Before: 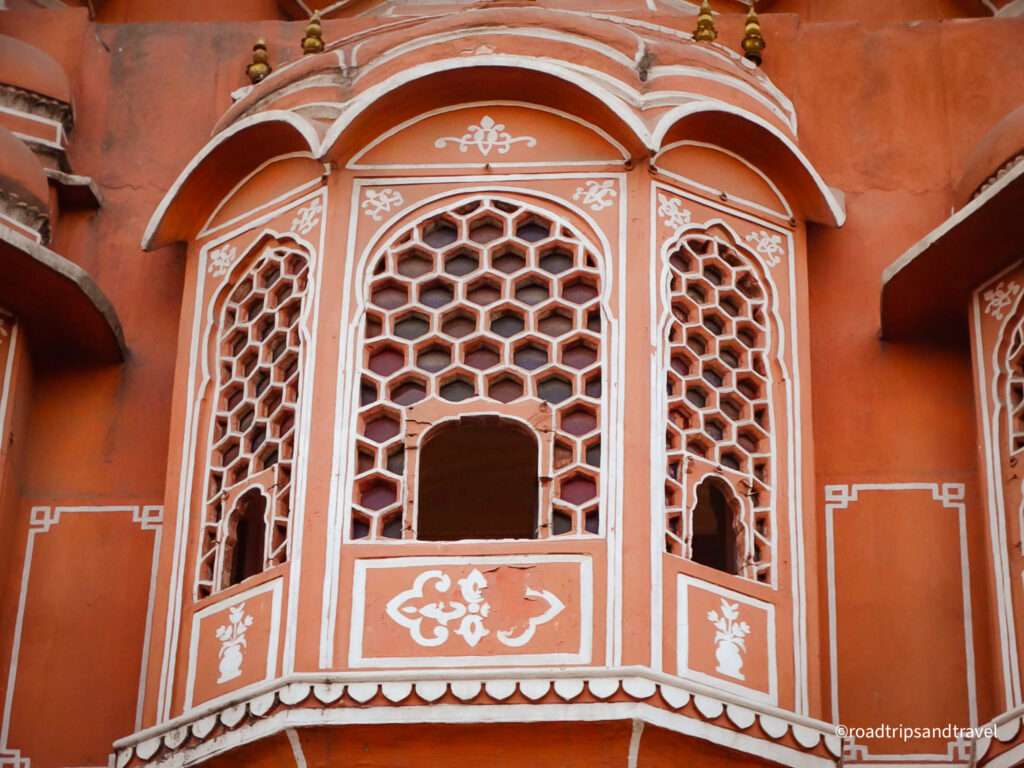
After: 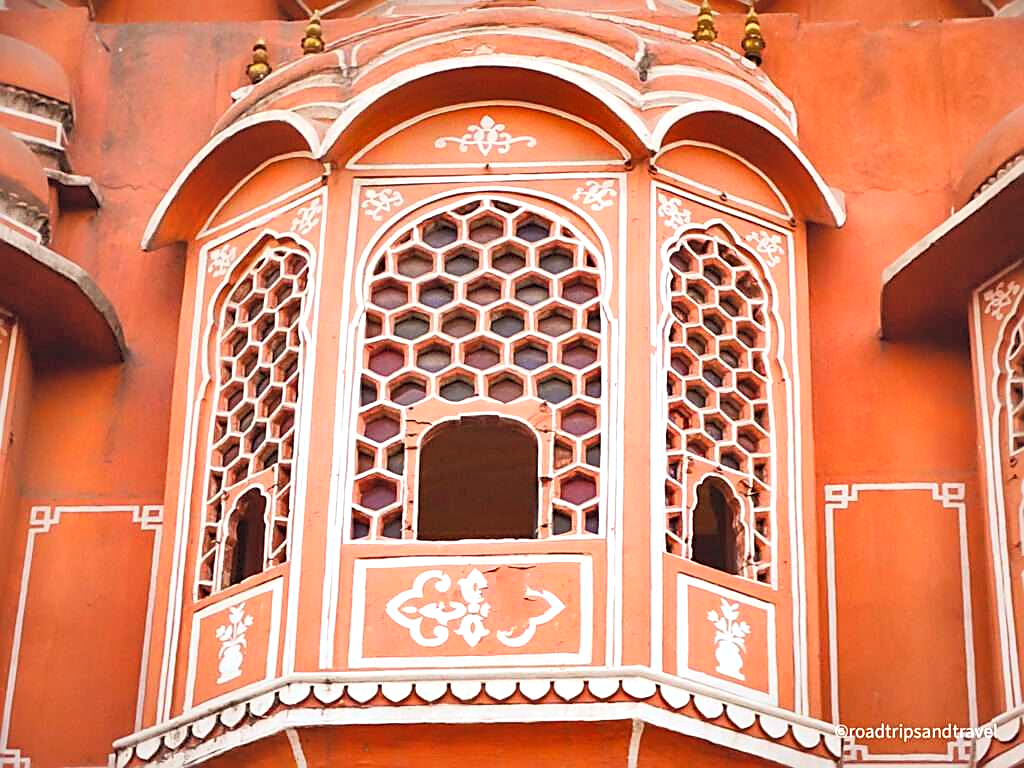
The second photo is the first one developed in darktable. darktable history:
shadows and highlights: soften with gaussian
exposure: black level correction 0, exposure 0.5 EV, compensate exposure bias true, compensate highlight preservation false
contrast brightness saturation: contrast 0.1, brightness 0.3, saturation 0.14
tone equalizer: on, module defaults
sharpen: amount 0.75
